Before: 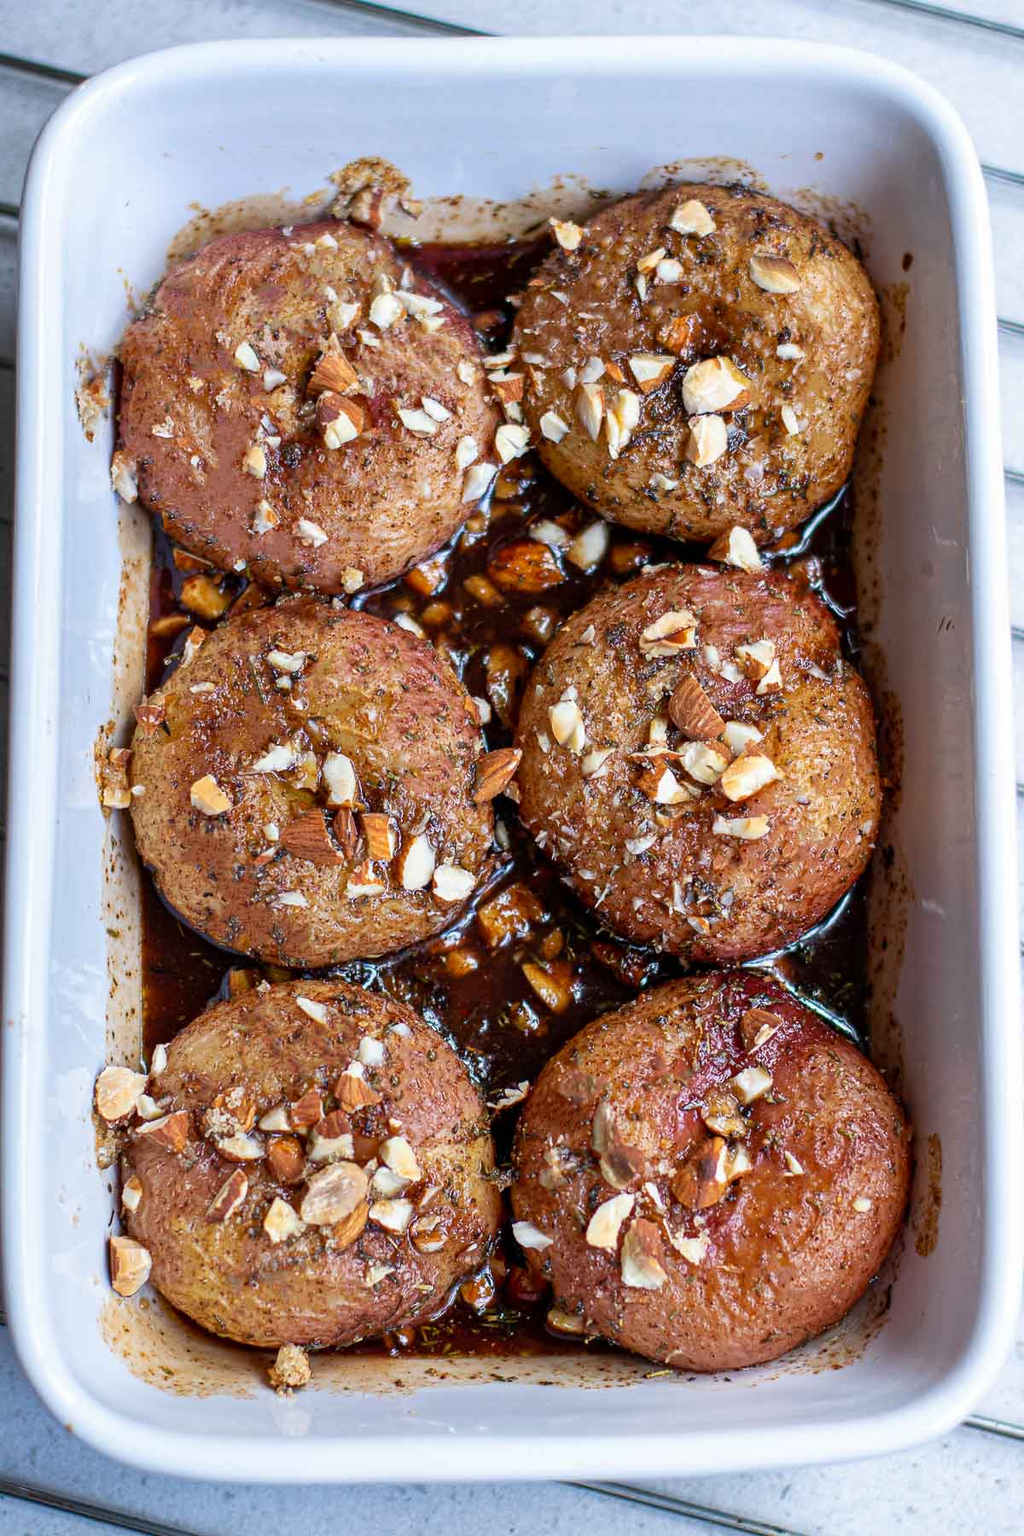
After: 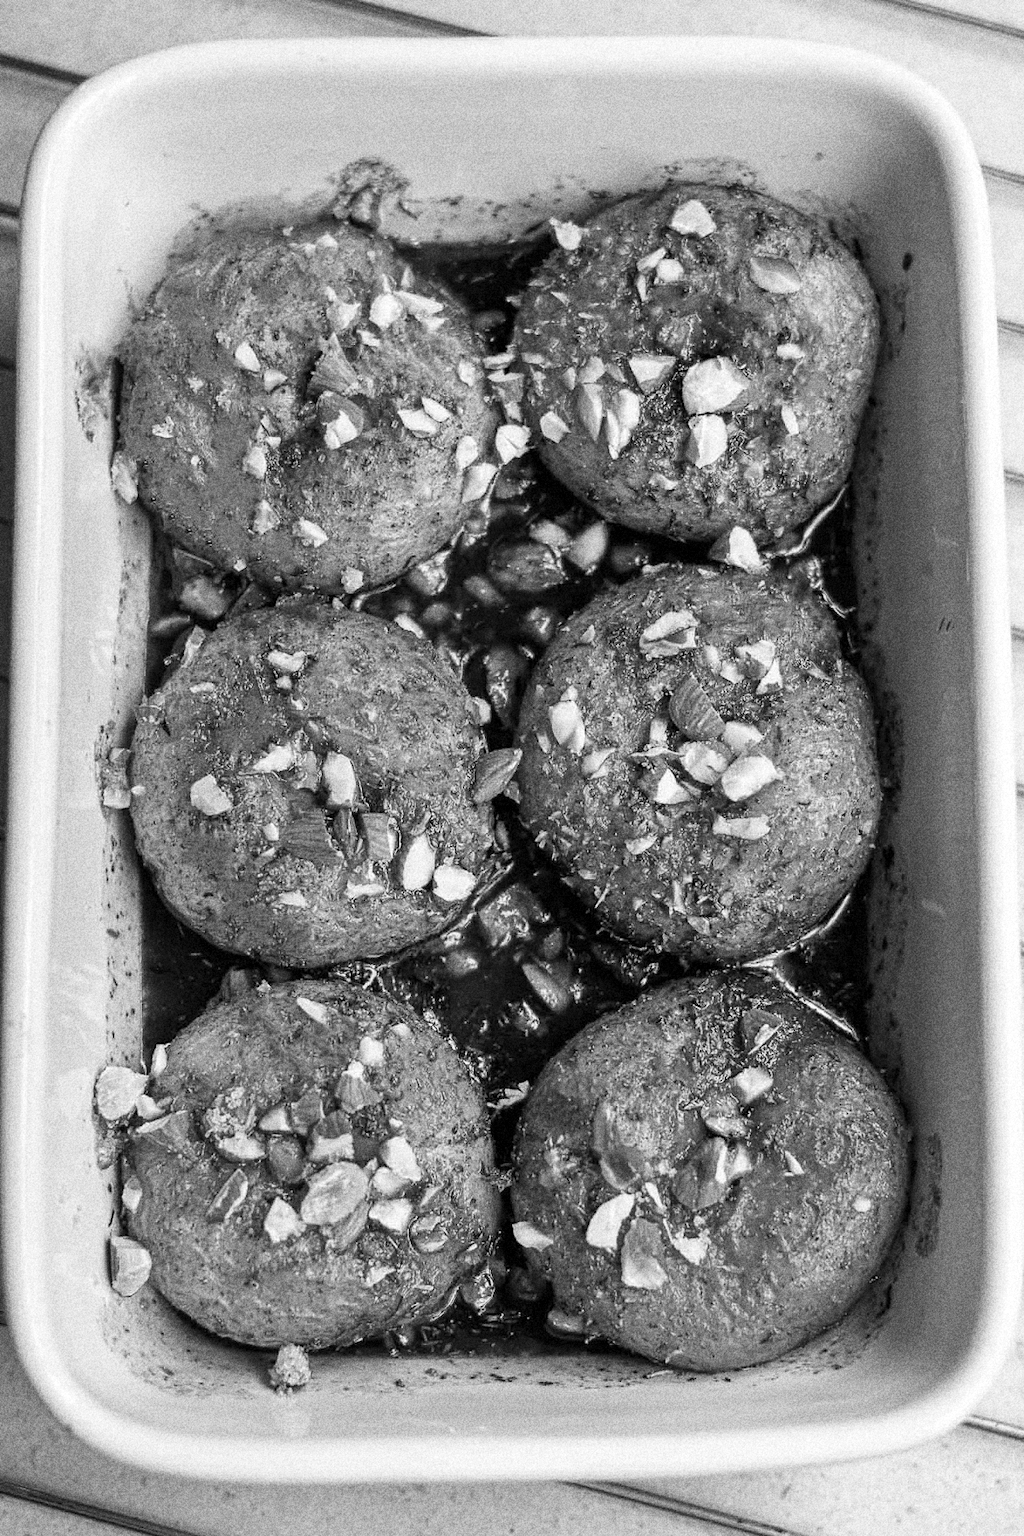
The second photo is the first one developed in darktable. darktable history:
monochrome: a 1.94, b -0.638
grain: coarseness 14.49 ISO, strength 48.04%, mid-tones bias 35%
color correction: saturation 0.85
